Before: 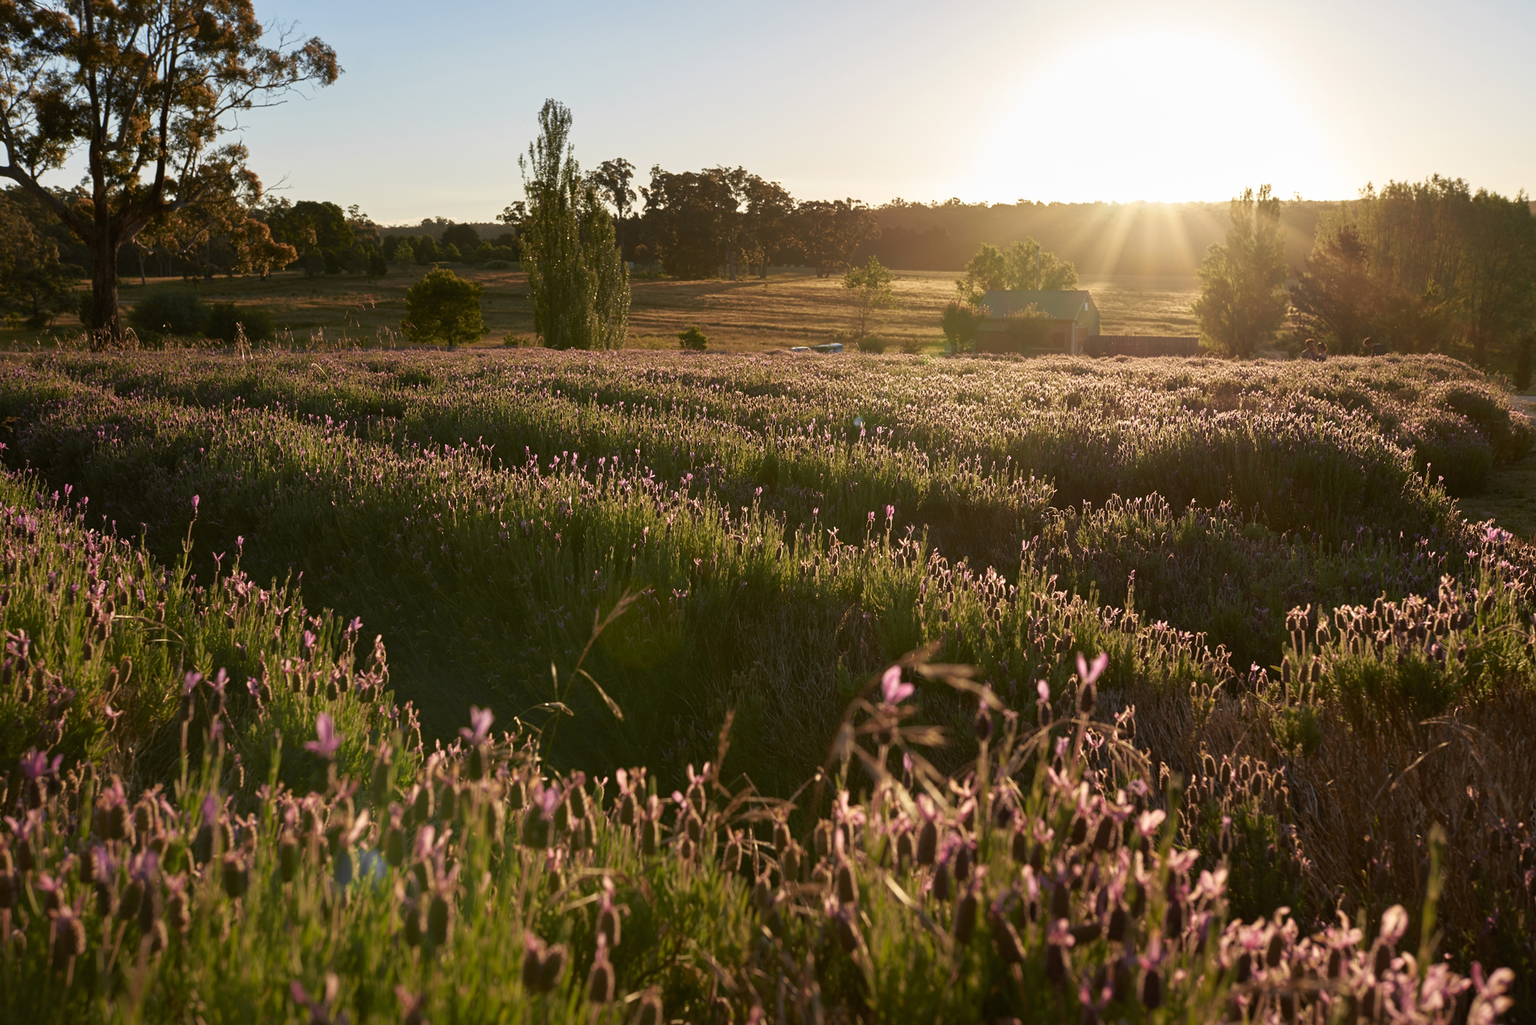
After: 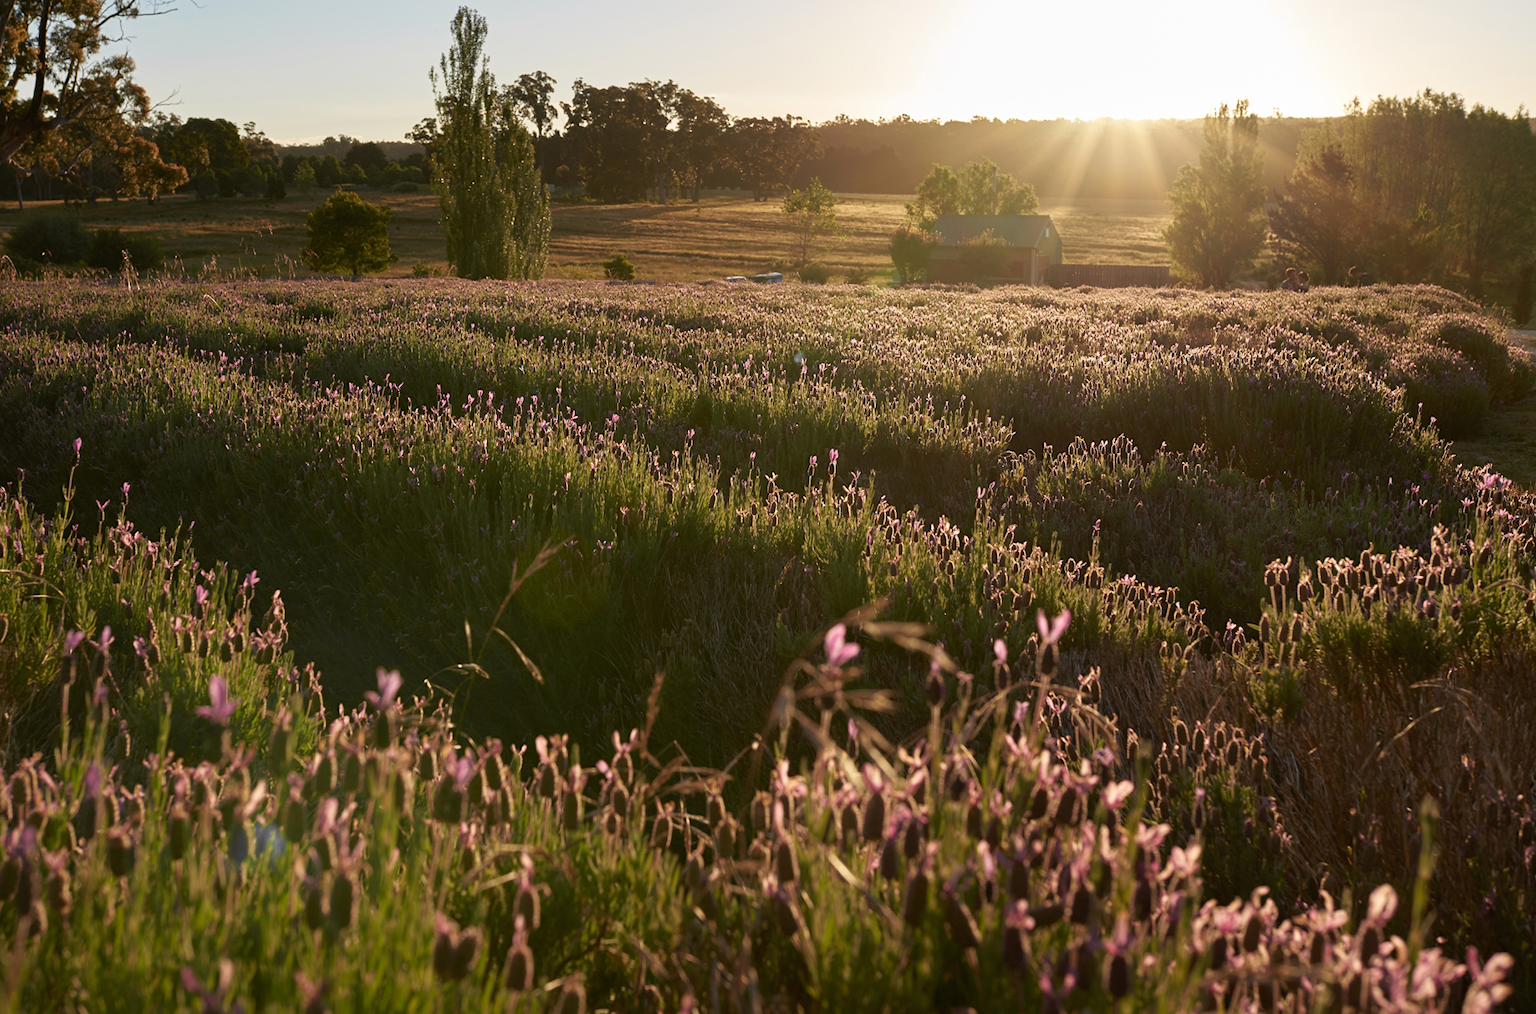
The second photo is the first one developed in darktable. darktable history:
crop and rotate: left 8.123%, top 9.079%
